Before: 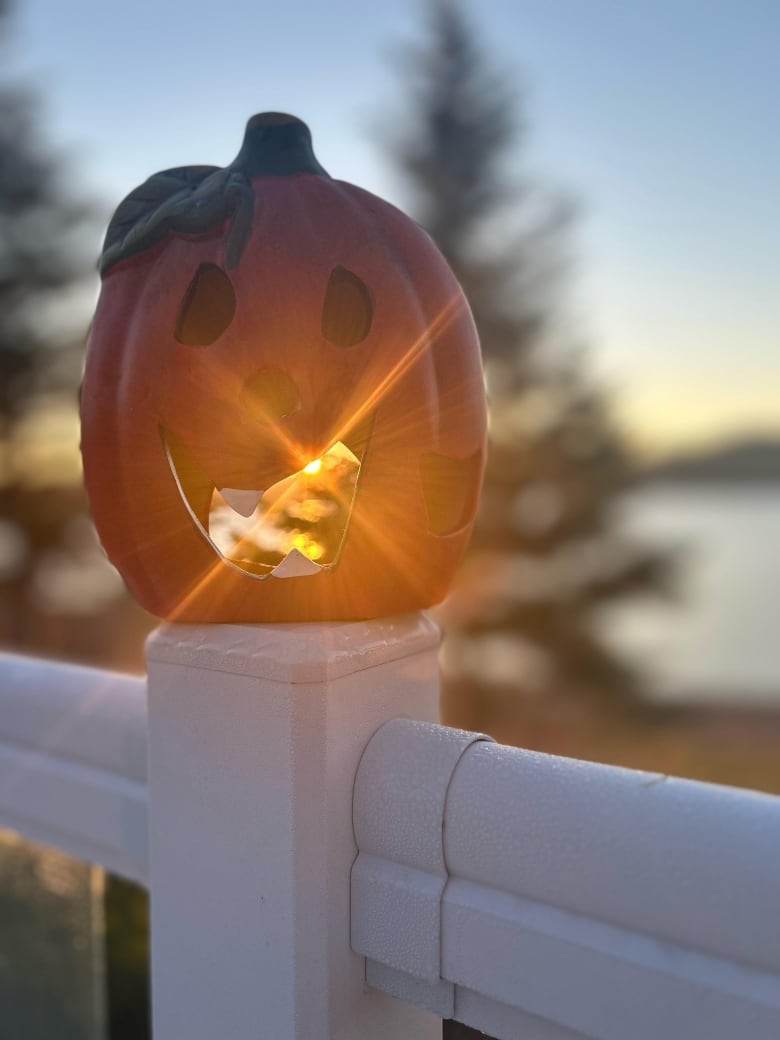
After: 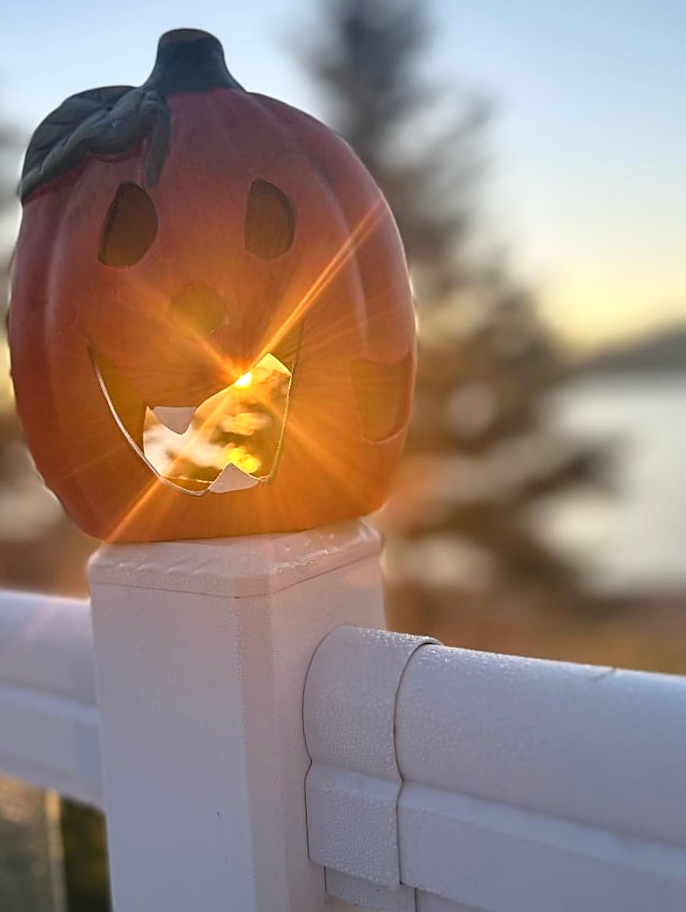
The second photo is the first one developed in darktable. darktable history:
crop and rotate: angle 3.27°, left 5.449%, top 5.718%
tone curve: curves: ch0 [(0, 0) (0.058, 0.037) (0.214, 0.183) (0.304, 0.288) (0.561, 0.554) (0.687, 0.677) (0.768, 0.768) (0.858, 0.861) (0.987, 0.945)]; ch1 [(0, 0) (0.172, 0.123) (0.312, 0.296) (0.432, 0.448) (0.471, 0.469) (0.502, 0.5) (0.521, 0.505) (0.565, 0.569) (0.663, 0.663) (0.703, 0.721) (0.857, 0.917) (1, 1)]; ch2 [(0, 0) (0.411, 0.424) (0.485, 0.497) (0.502, 0.5) (0.517, 0.511) (0.556, 0.551) (0.626, 0.594) (0.709, 0.661) (1, 1)], color space Lab, linked channels, preserve colors none
sharpen: on, module defaults
exposure: black level correction 0.001, exposure 0.297 EV, compensate highlight preservation false
